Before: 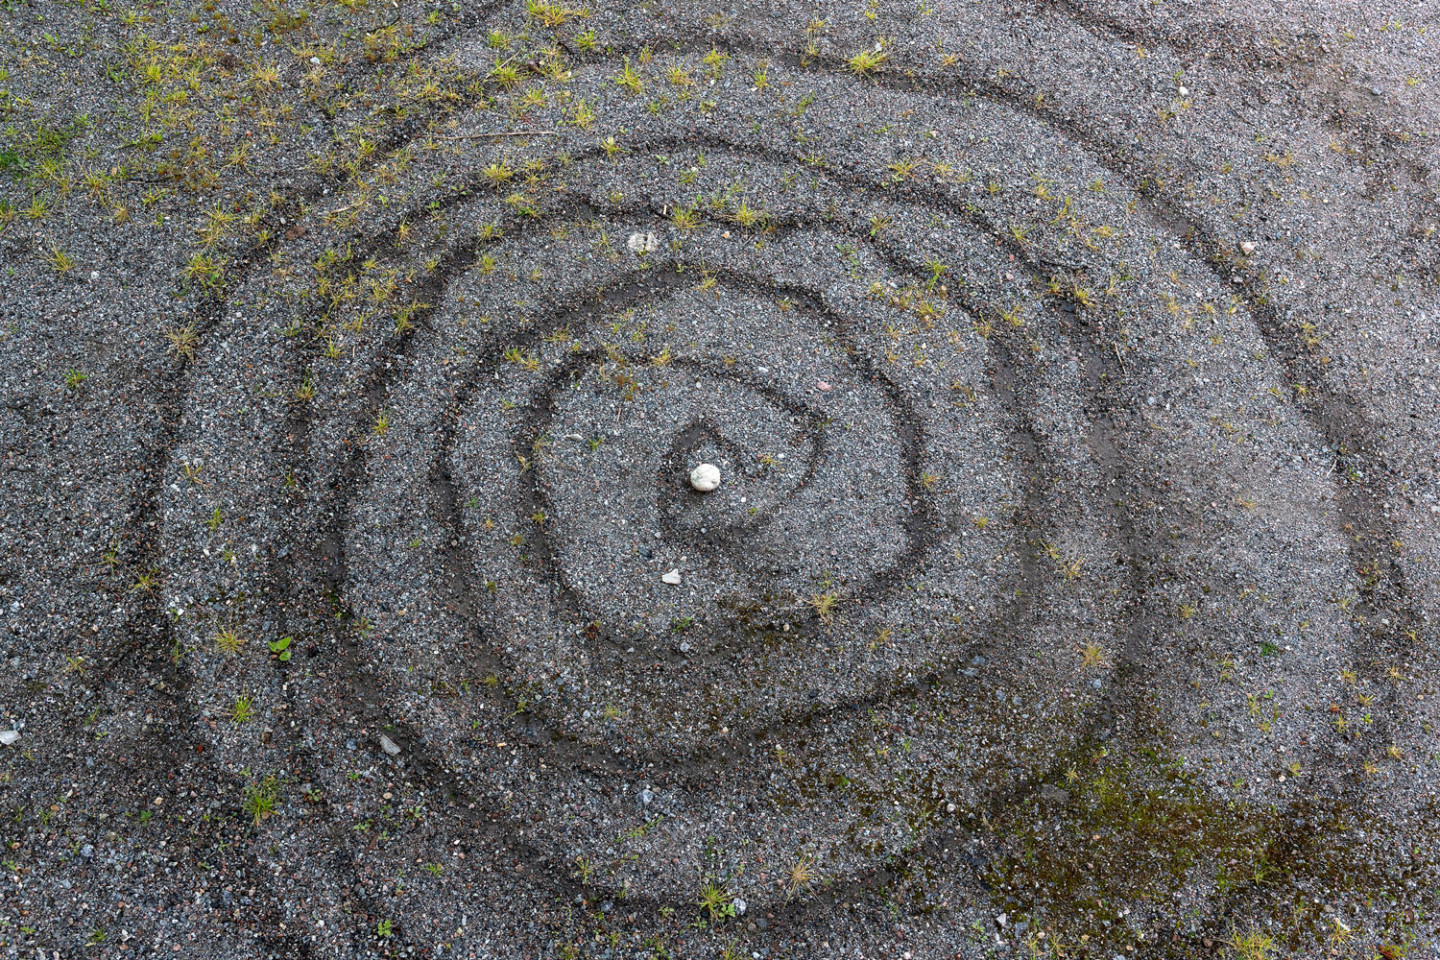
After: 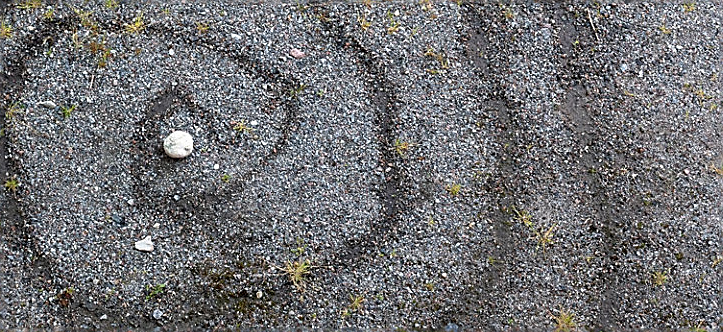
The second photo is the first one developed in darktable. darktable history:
crop: left 36.607%, top 34.735%, right 13.146%, bottom 30.611%
sharpen: radius 1.4, amount 1.25, threshold 0.7
